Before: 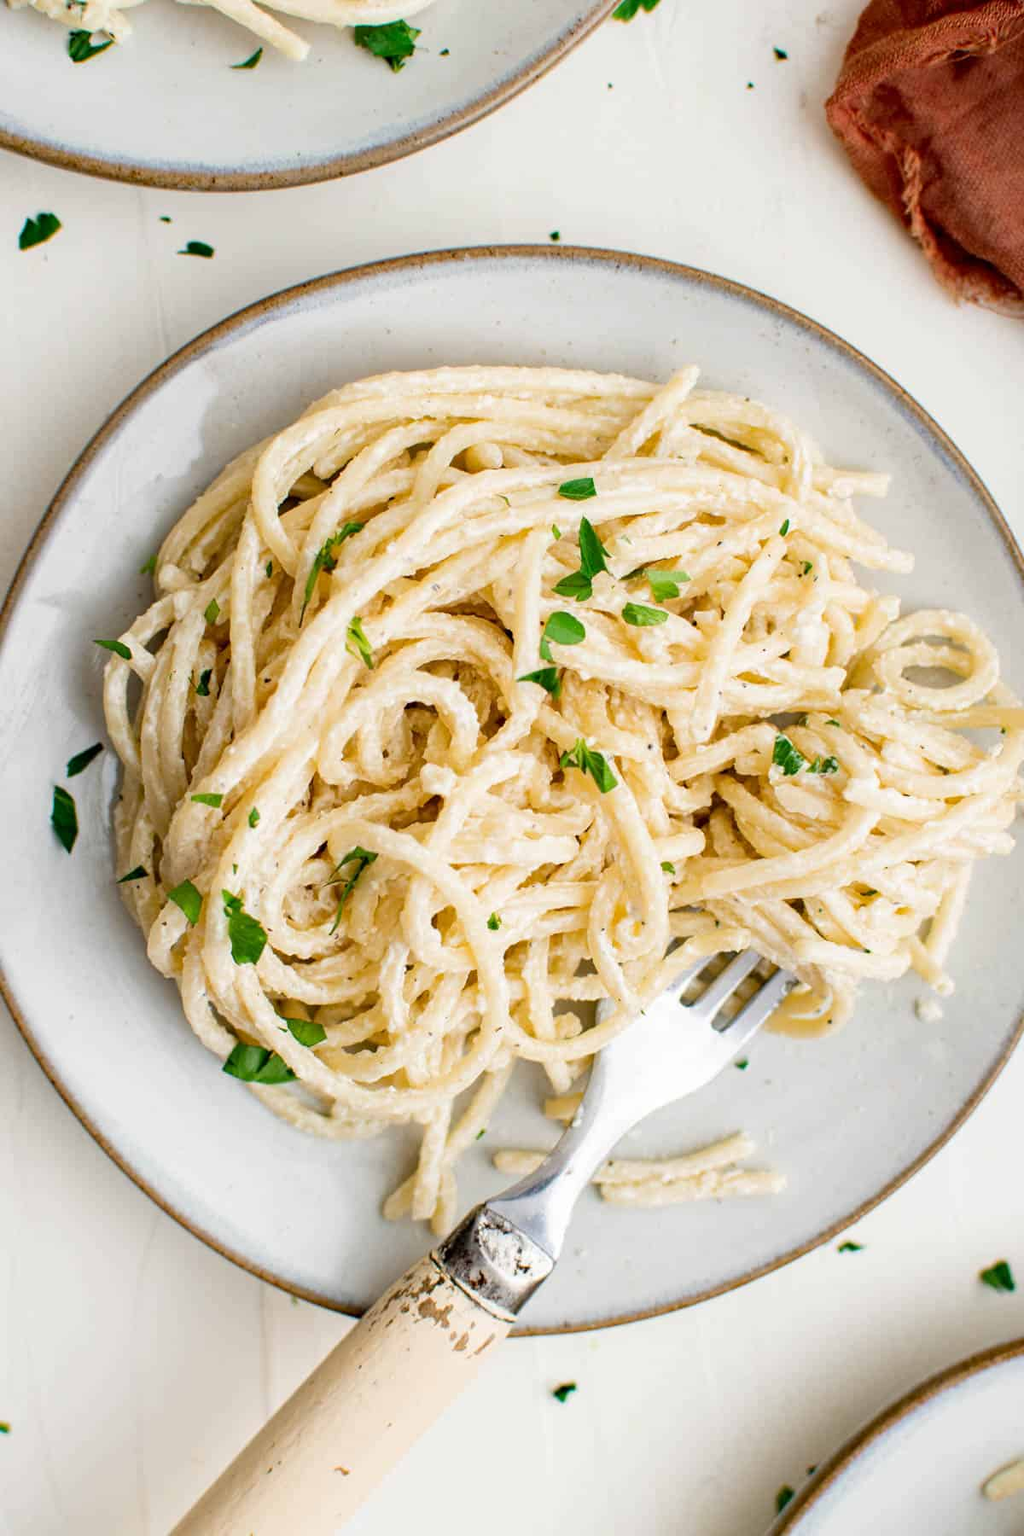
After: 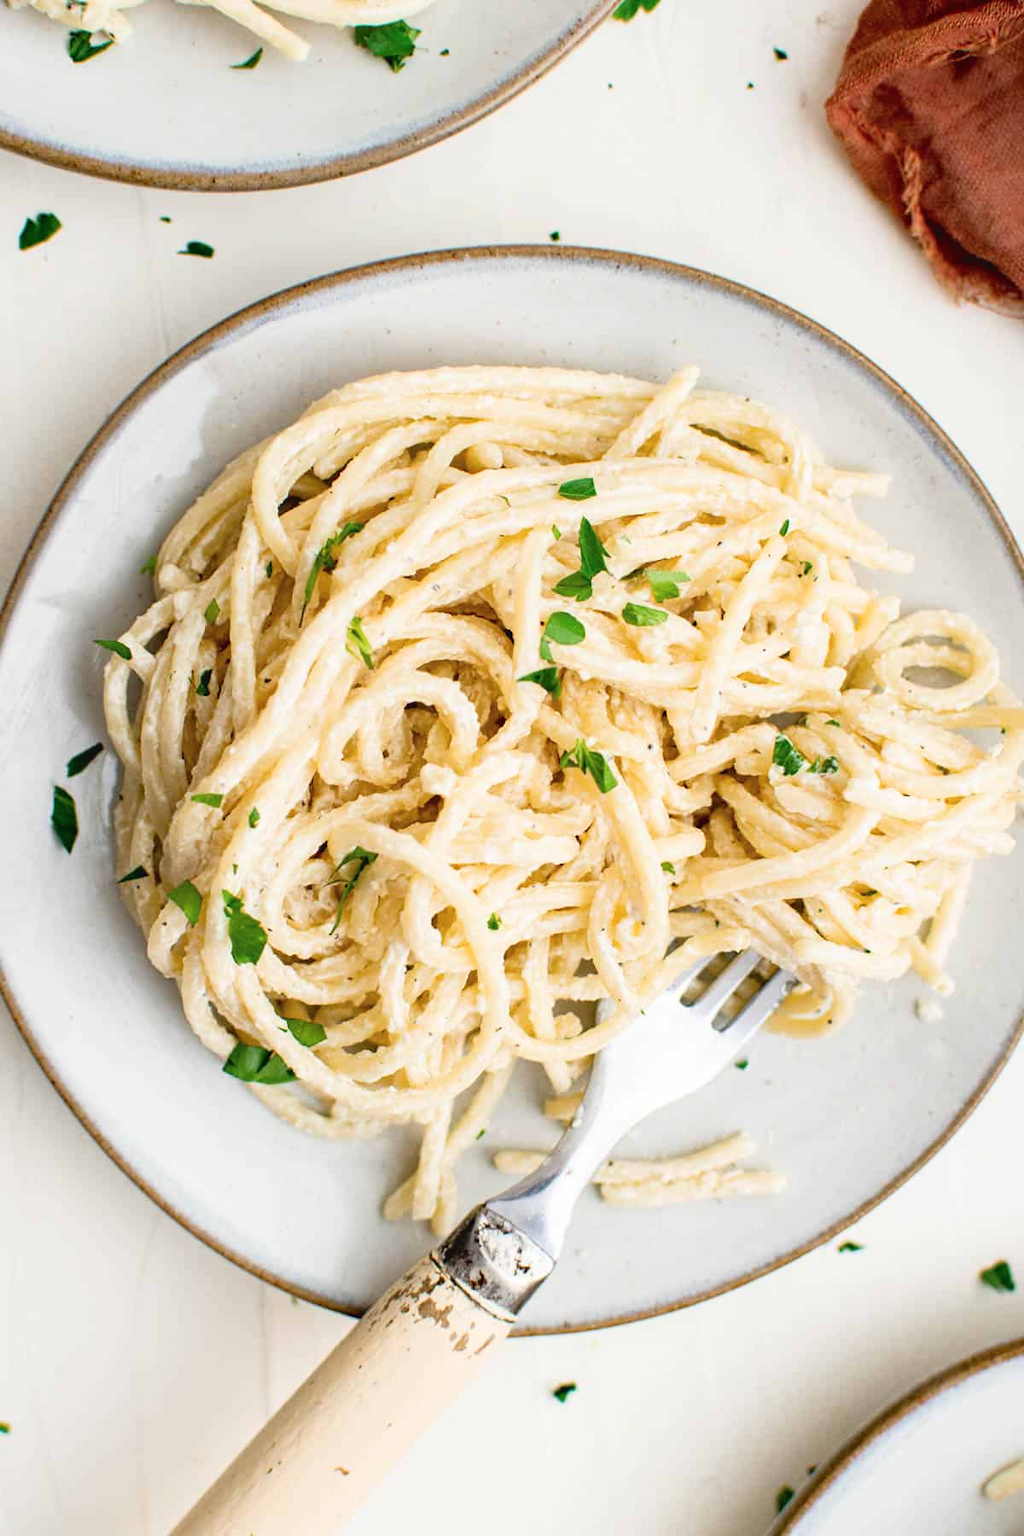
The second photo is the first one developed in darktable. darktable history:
tone curve: curves: ch0 [(0, 0) (0.003, 0.049) (0.011, 0.051) (0.025, 0.055) (0.044, 0.065) (0.069, 0.081) (0.1, 0.11) (0.136, 0.15) (0.177, 0.195) (0.224, 0.242) (0.277, 0.308) (0.335, 0.375) (0.399, 0.436) (0.468, 0.5) (0.543, 0.574) (0.623, 0.665) (0.709, 0.761) (0.801, 0.851) (0.898, 0.933) (1, 1)], color space Lab, independent channels, preserve colors none
